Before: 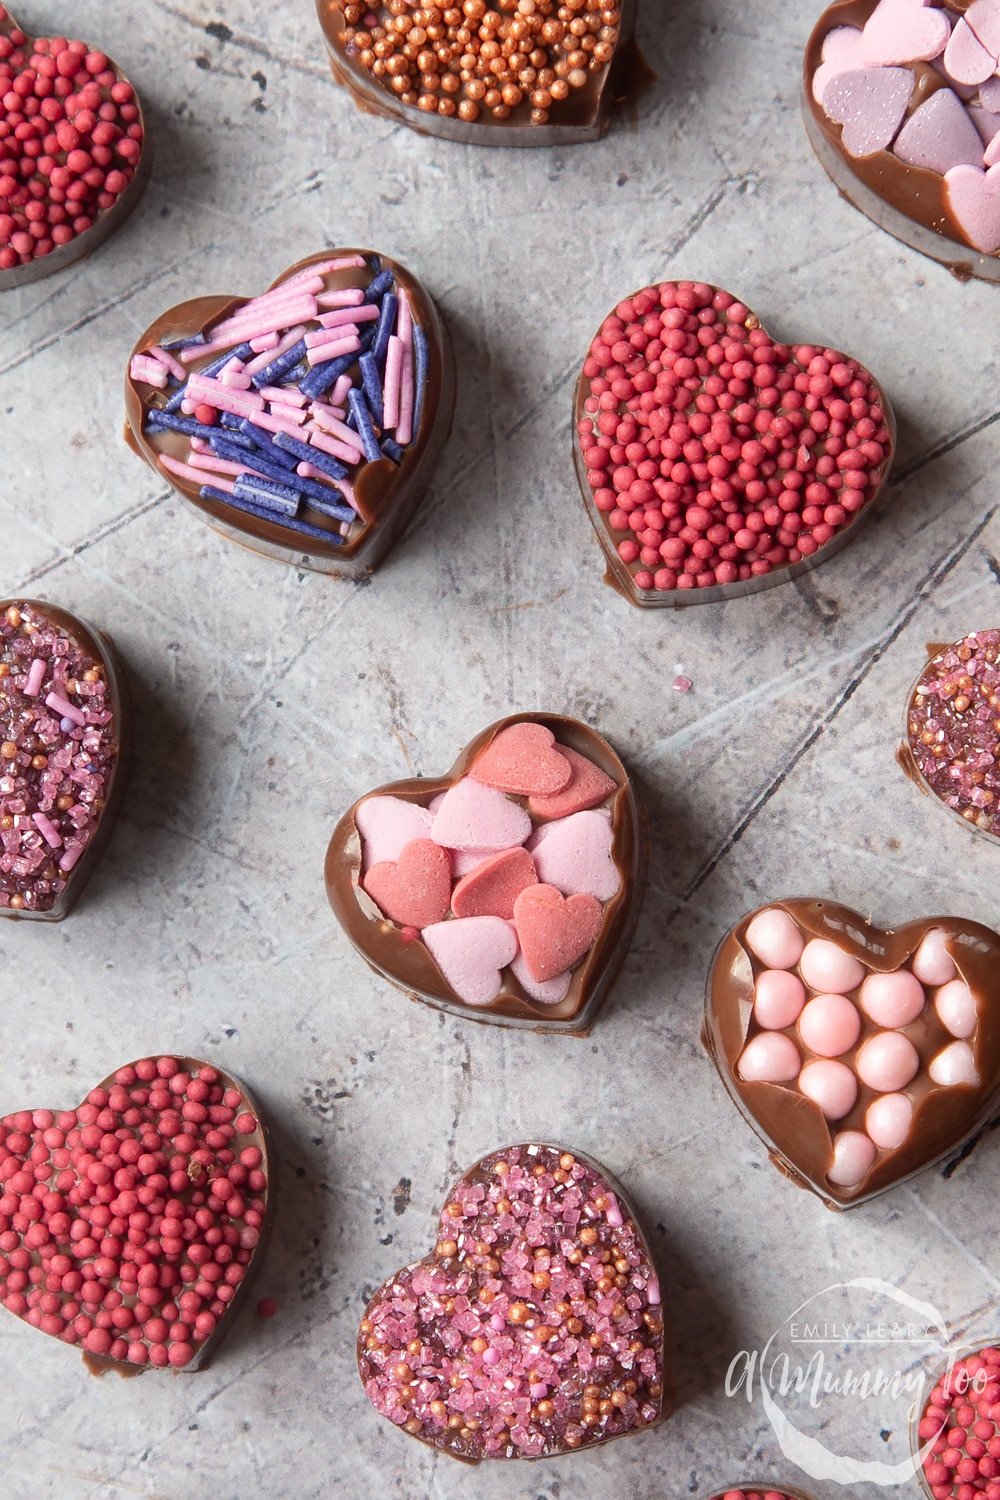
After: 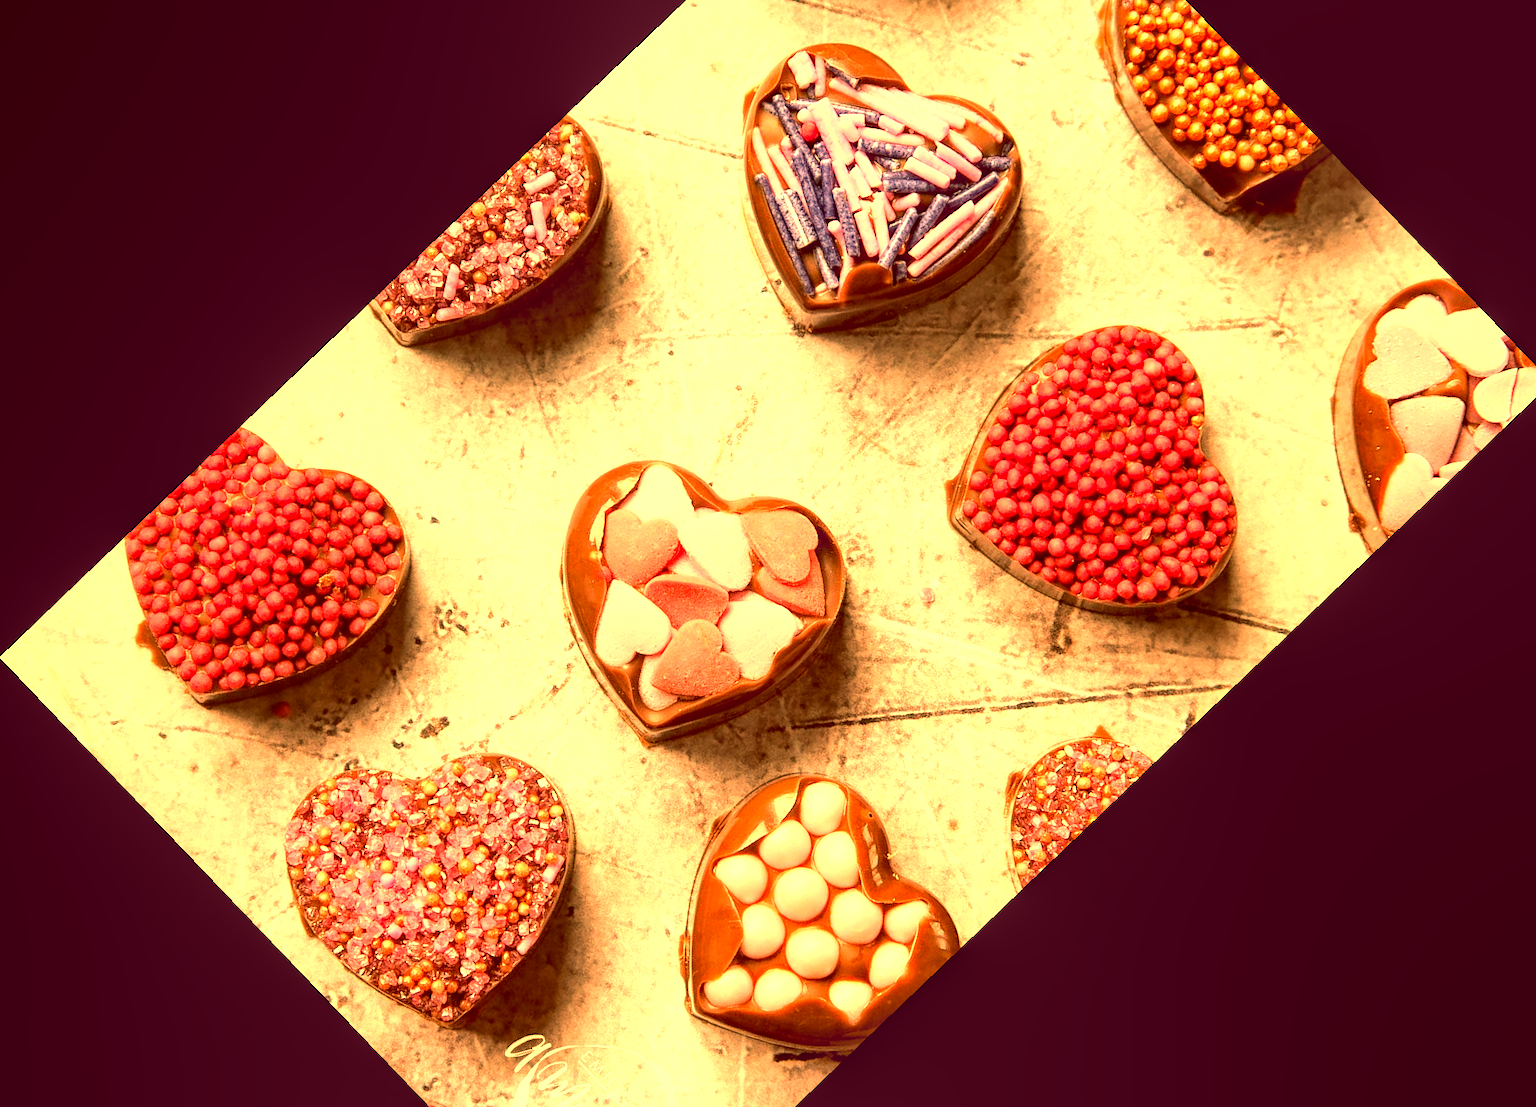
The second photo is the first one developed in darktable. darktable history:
exposure: black level correction 0, exposure 0.7 EV, compensate highlight preservation false
crop and rotate: angle -46.26°, top 16.234%, right 0.912%, bottom 11.704%
color balance: lift [1, 1.015, 0.987, 0.985], gamma [1, 0.959, 1.042, 0.958], gain [0.927, 0.938, 1.072, 0.928], contrast 1.5%
tone equalizer: -8 EV -0.75 EV, -7 EV -0.7 EV, -6 EV -0.6 EV, -5 EV -0.4 EV, -3 EV 0.4 EV, -2 EV 0.6 EV, -1 EV 0.7 EV, +0 EV 0.75 EV, edges refinement/feathering 500, mask exposure compensation -1.57 EV, preserve details no
local contrast: on, module defaults
color correction: highlights a* 14.52, highlights b* 4.84
white balance: red 1.467, blue 0.684
